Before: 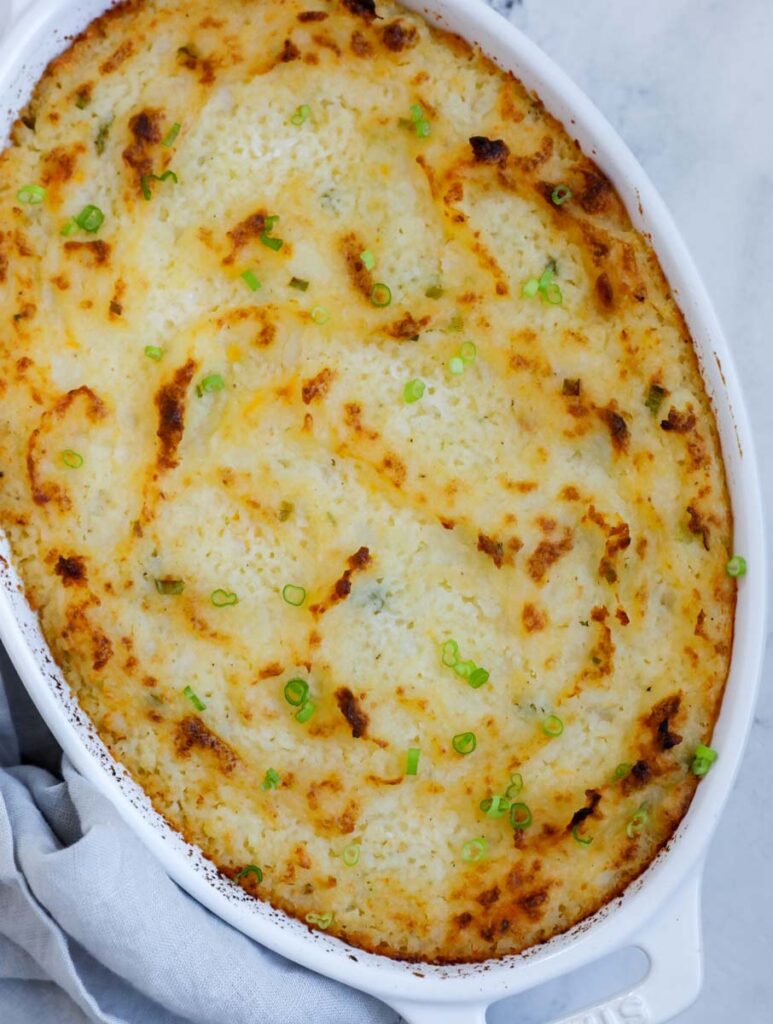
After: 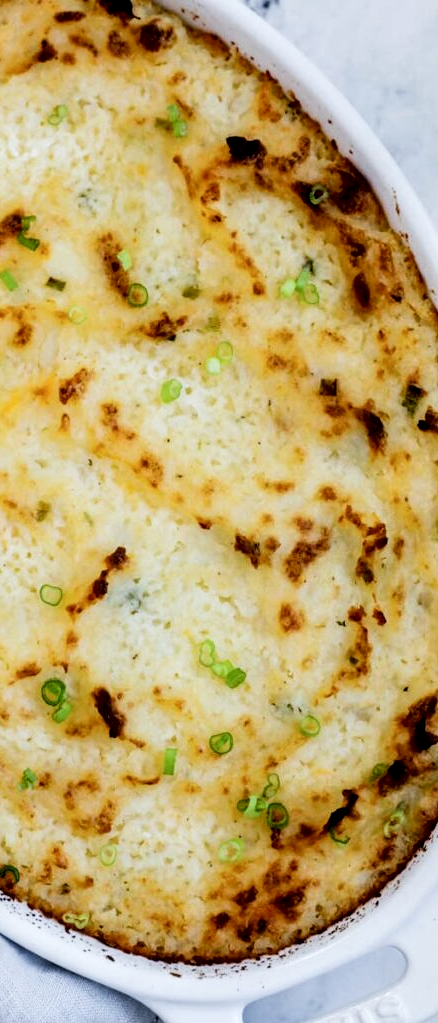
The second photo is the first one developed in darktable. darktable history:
crop: left 31.483%, top 0.017%, right 11.763%
filmic rgb: black relative exposure -5.03 EV, white relative exposure 3.97 EV, hardness 2.9, contrast 1.299, highlights saturation mix -30.19%
local contrast: detail 130%
tone curve: curves: ch0 [(0, 0) (0.003, 0) (0.011, 0.001) (0.025, 0.003) (0.044, 0.004) (0.069, 0.007) (0.1, 0.01) (0.136, 0.033) (0.177, 0.082) (0.224, 0.141) (0.277, 0.208) (0.335, 0.282) (0.399, 0.363) (0.468, 0.451) (0.543, 0.545) (0.623, 0.647) (0.709, 0.756) (0.801, 0.87) (0.898, 0.972) (1, 1)], color space Lab, independent channels, preserve colors none
